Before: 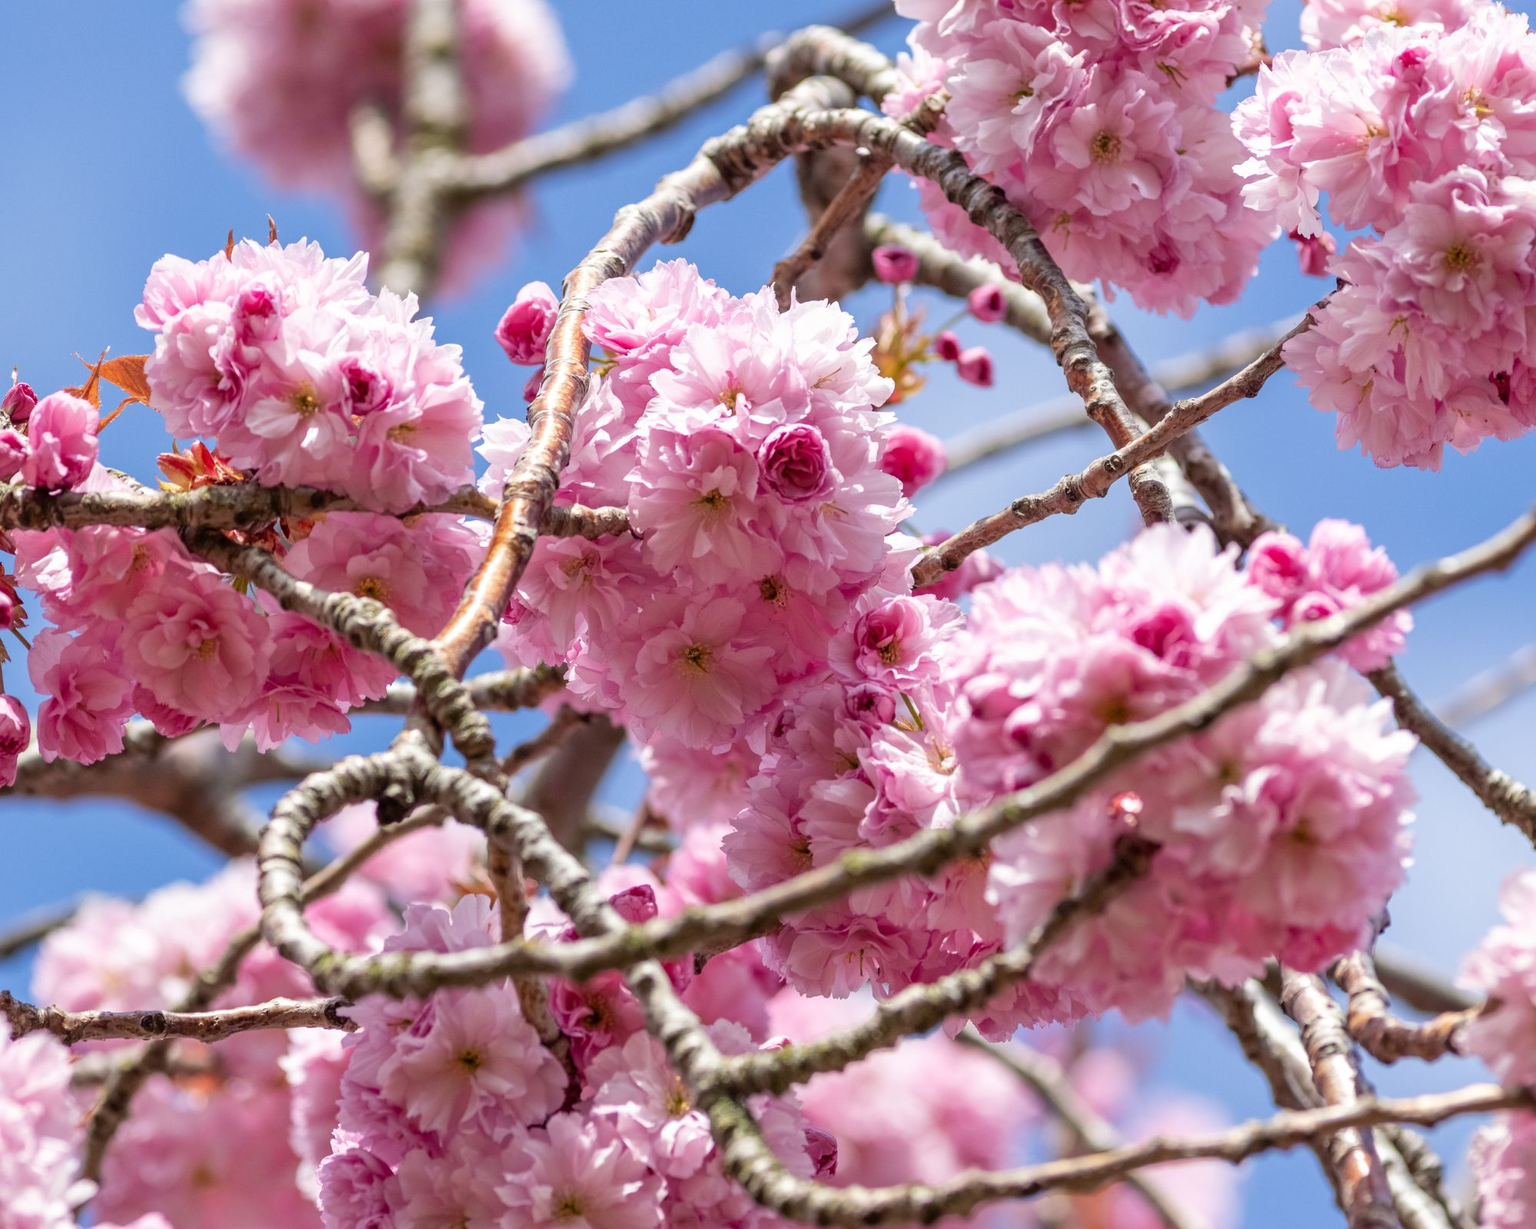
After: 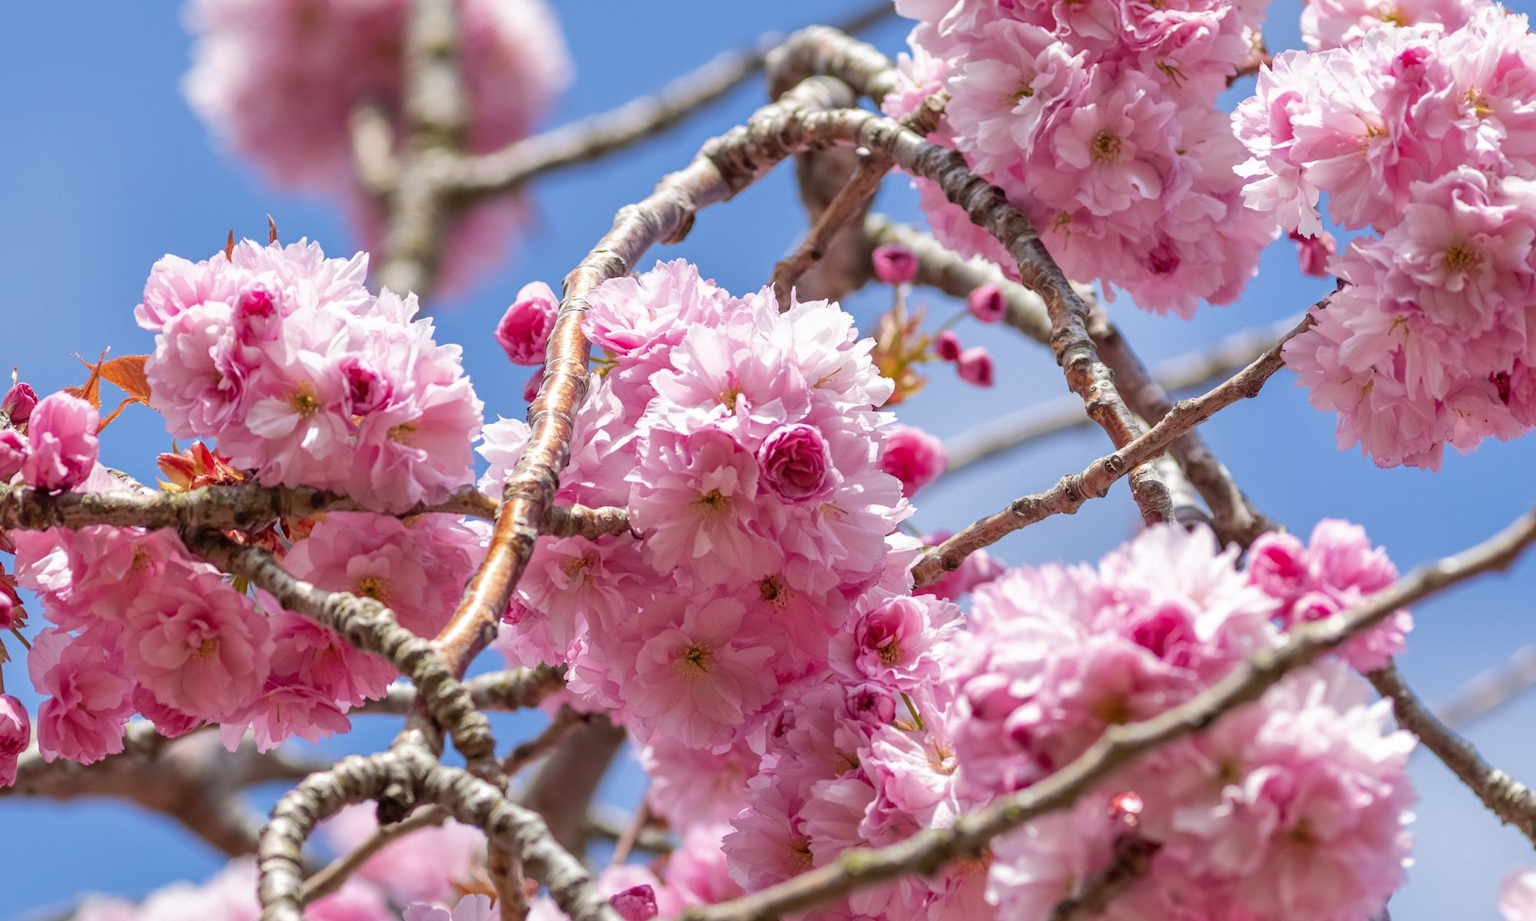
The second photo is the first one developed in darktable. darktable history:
crop: bottom 24.993%
shadows and highlights: on, module defaults
